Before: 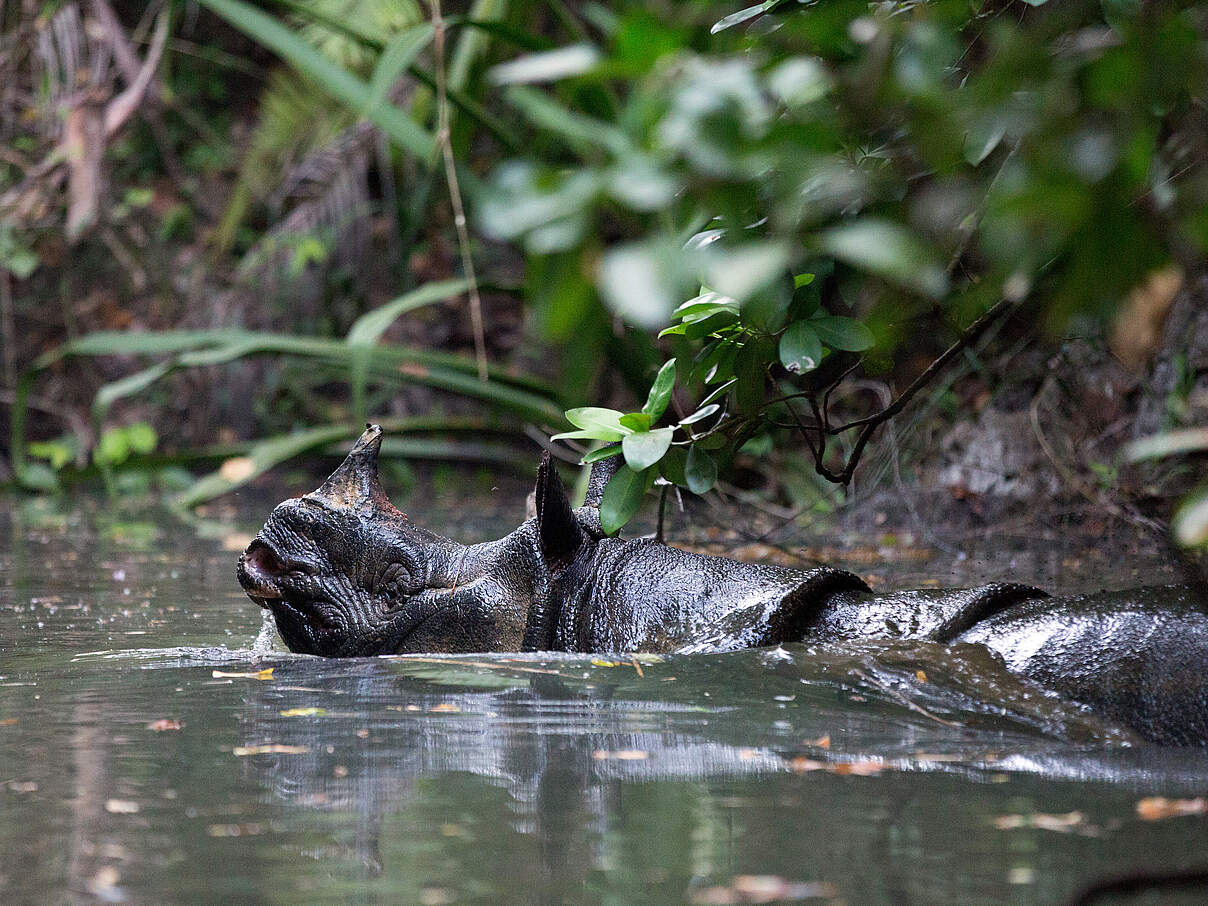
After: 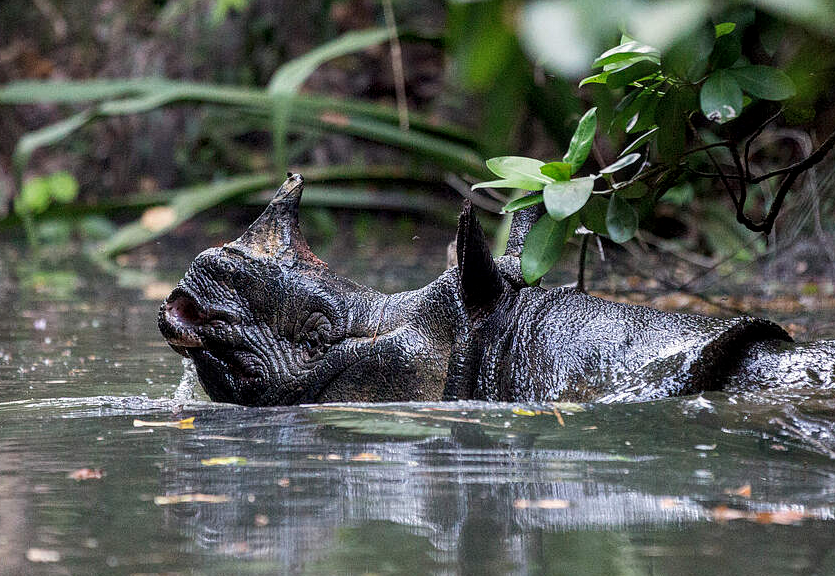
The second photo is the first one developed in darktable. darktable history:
contrast equalizer: y [[0.5 ×6], [0.5 ×6], [0.5, 0.5, 0.501, 0.545, 0.707, 0.863], [0 ×6], [0 ×6]], mix 0.158
tone equalizer: -8 EV -0.403 EV, -7 EV -0.399 EV, -6 EV -0.352 EV, -5 EV -0.184 EV, -3 EV 0.246 EV, -2 EV 0.361 EV, -1 EV 0.375 EV, +0 EV 0.447 EV, smoothing diameter 24.87%, edges refinement/feathering 11.98, preserve details guided filter
crop: left 6.574%, top 27.721%, right 24.253%, bottom 8.627%
exposure: exposure -0.456 EV, compensate highlight preservation false
local contrast: on, module defaults
